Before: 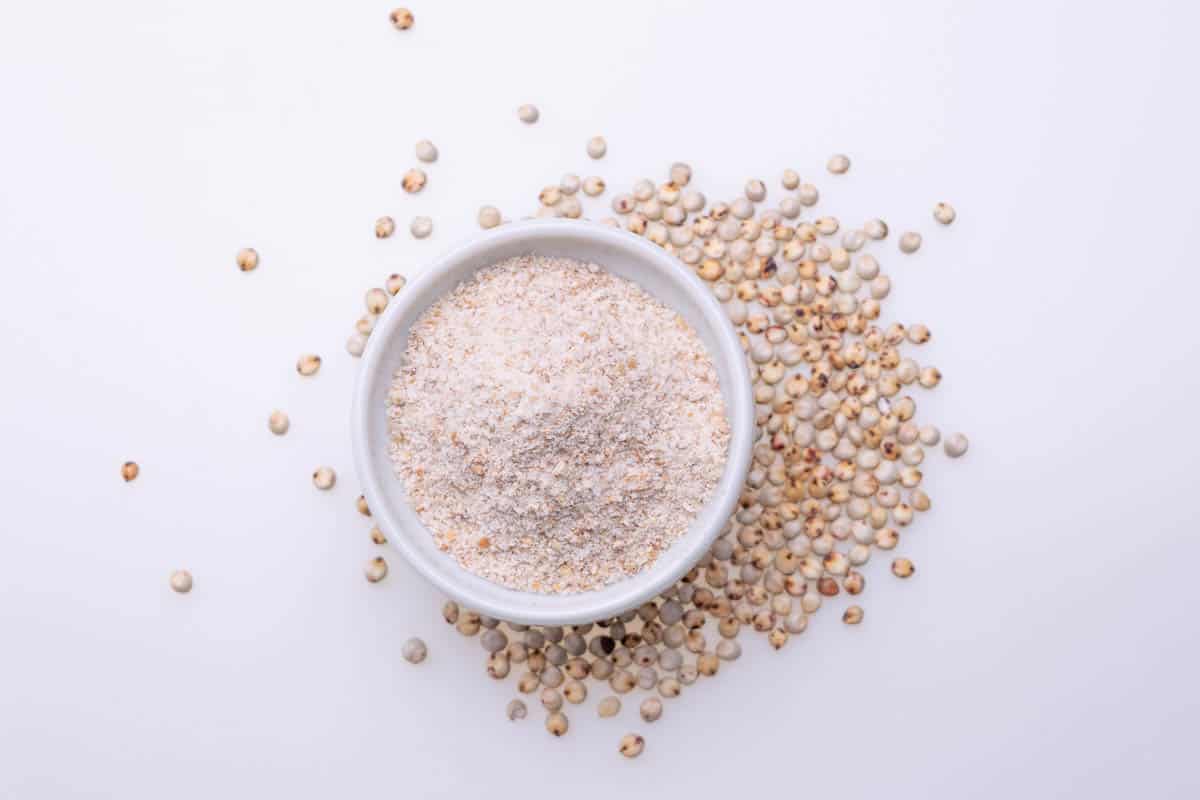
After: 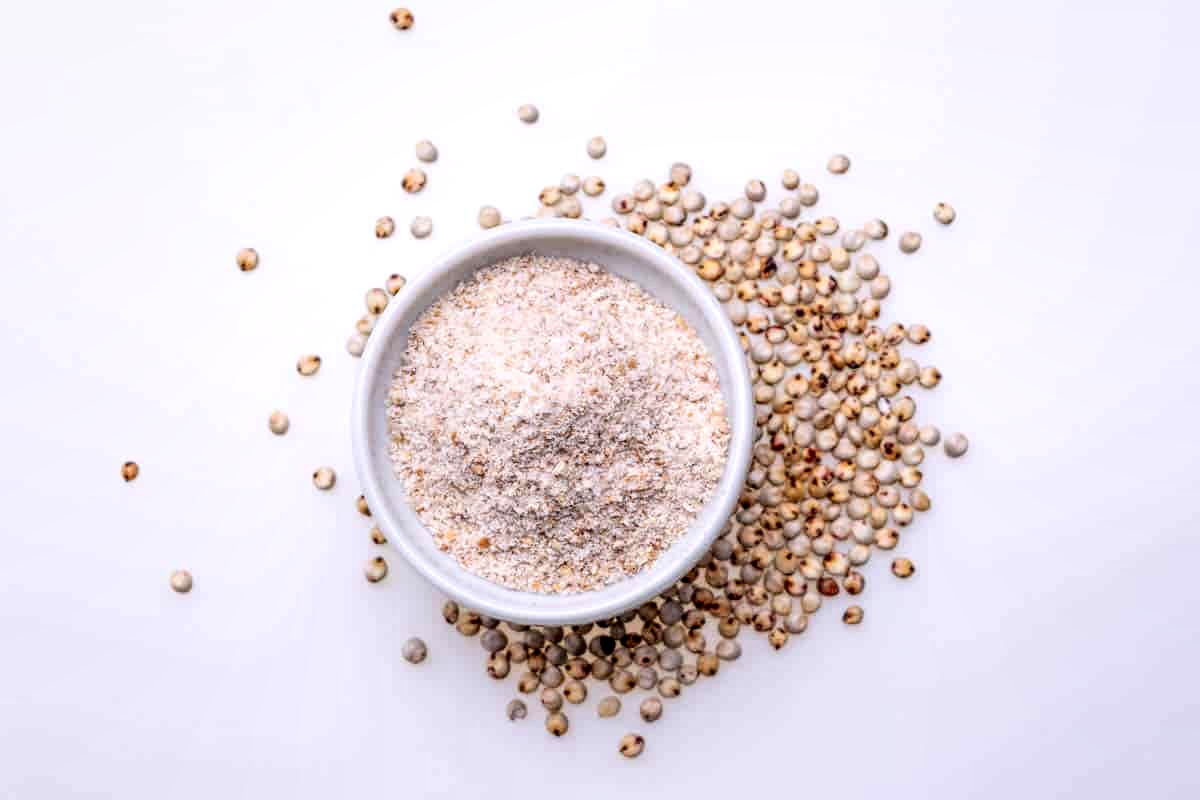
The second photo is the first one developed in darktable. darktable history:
contrast brightness saturation: contrast 0.16, saturation 0.32
local contrast: highlights 19%, detail 186%
